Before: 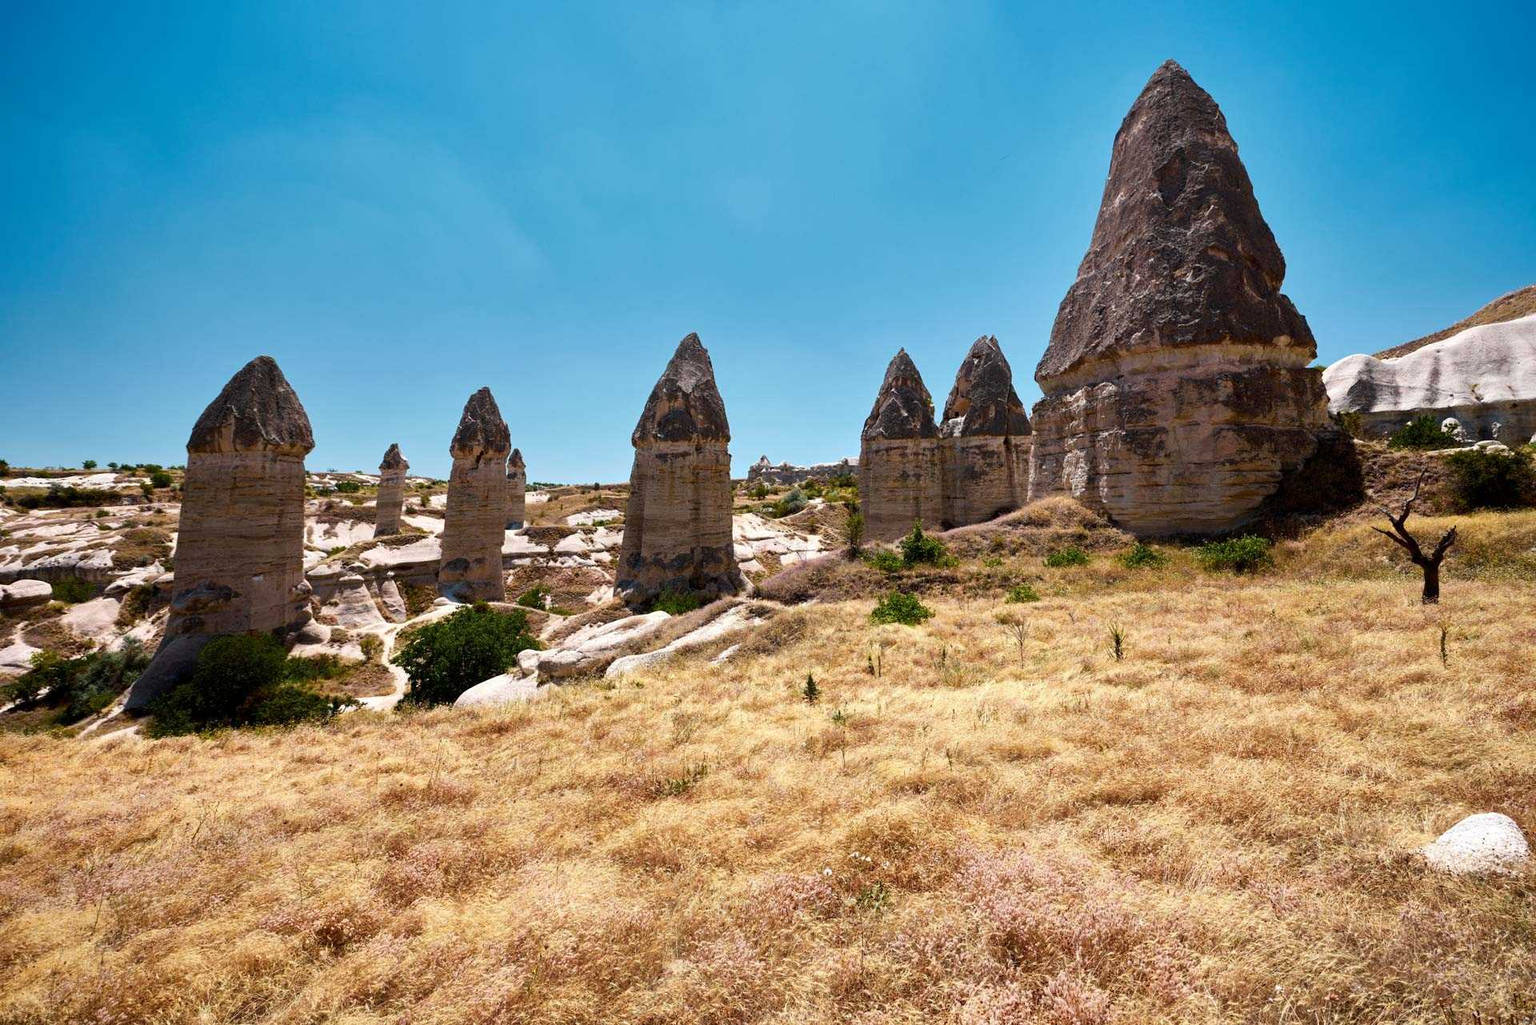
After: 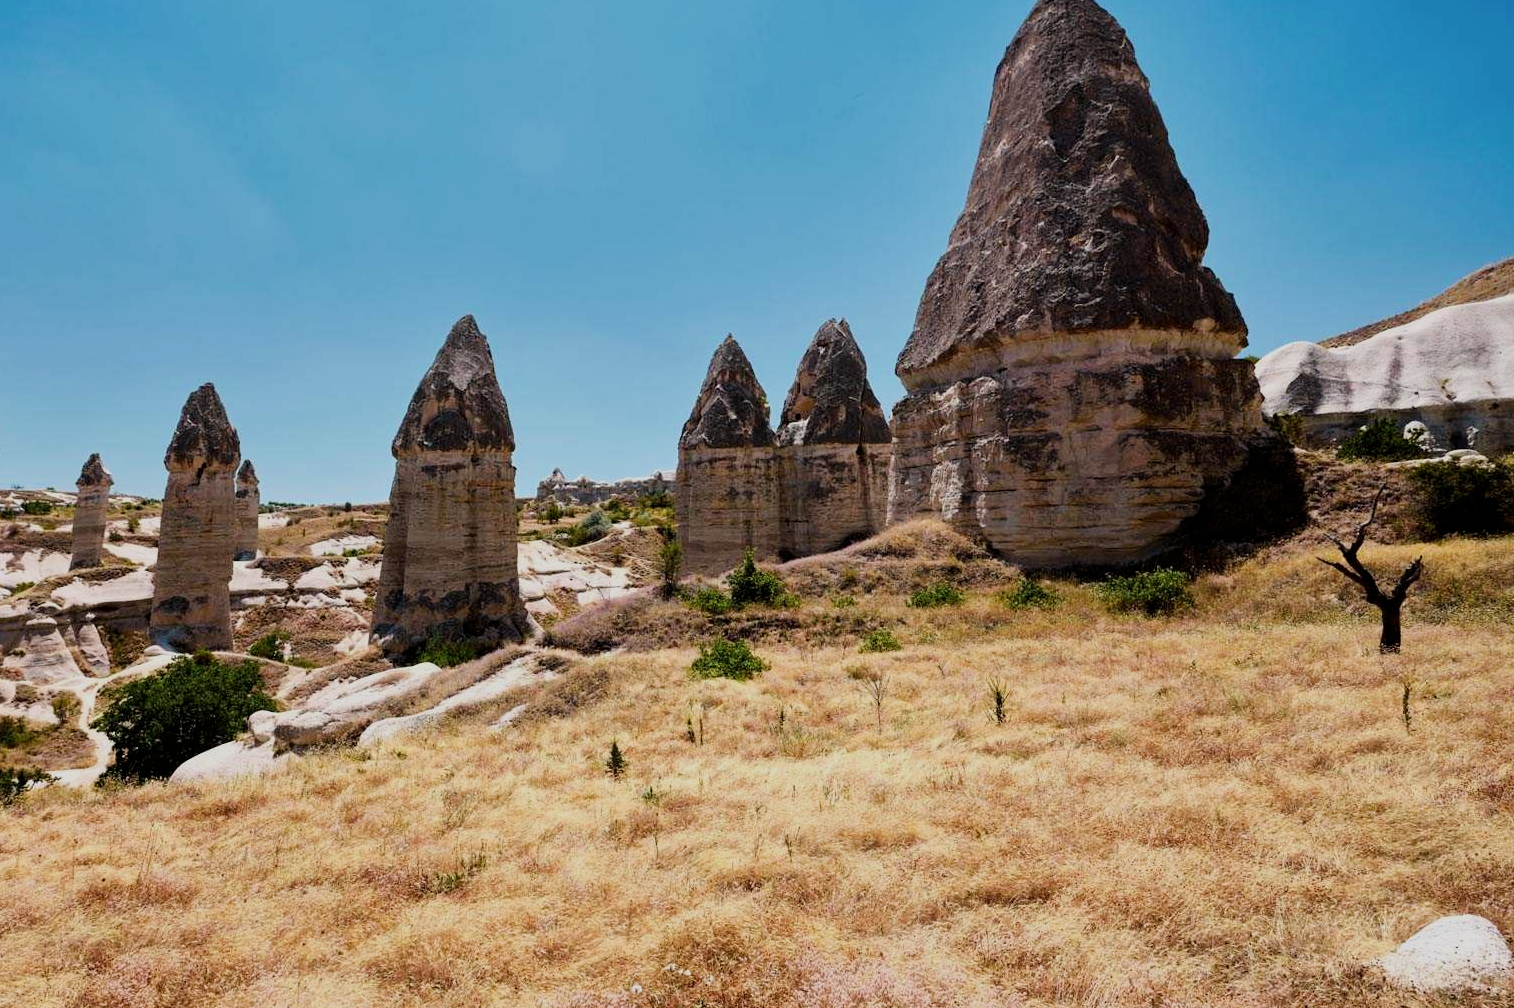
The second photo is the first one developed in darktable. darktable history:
crop and rotate: left 20.74%, top 7.912%, right 0.375%, bottom 13.378%
filmic rgb: hardness 4.17
